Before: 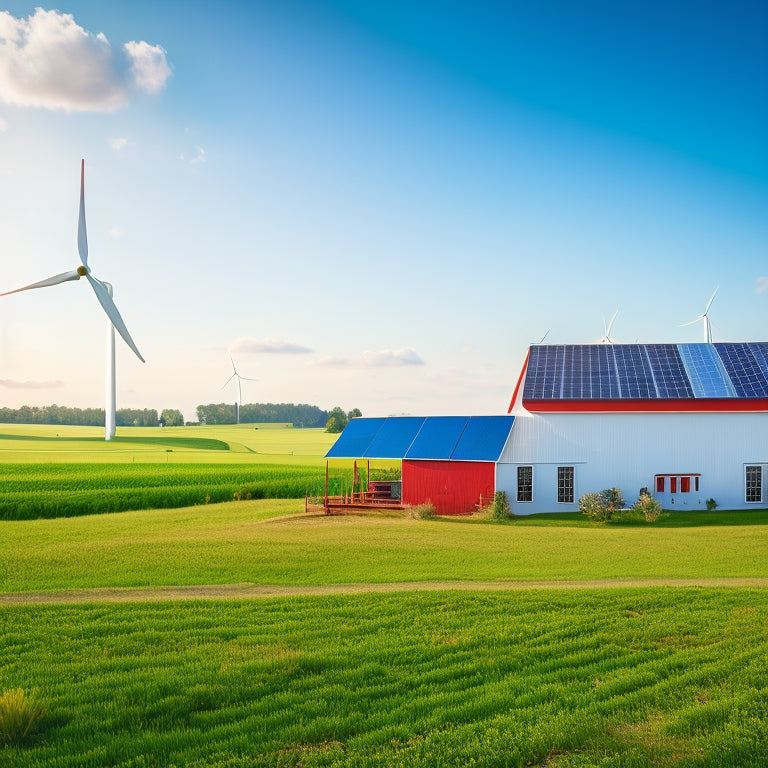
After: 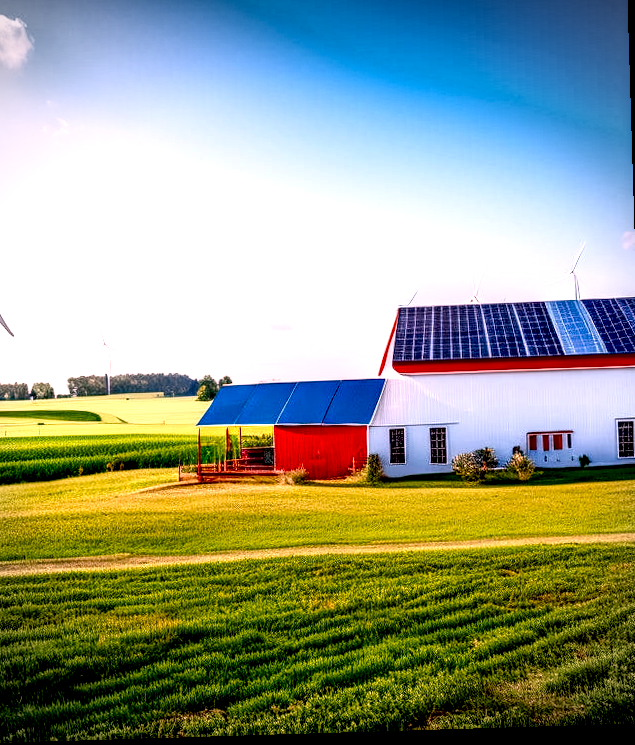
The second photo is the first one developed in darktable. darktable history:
white balance: red 1.188, blue 1.11
crop and rotate: left 17.959%, top 5.771%, right 1.742%
exposure: black level correction 0.047, exposure 0.013 EV, compensate highlight preservation false
rotate and perspective: rotation -1.75°, automatic cropping off
local contrast: detail 203%
vignetting: on, module defaults
shadows and highlights: shadows -62.32, white point adjustment -5.22, highlights 61.59
